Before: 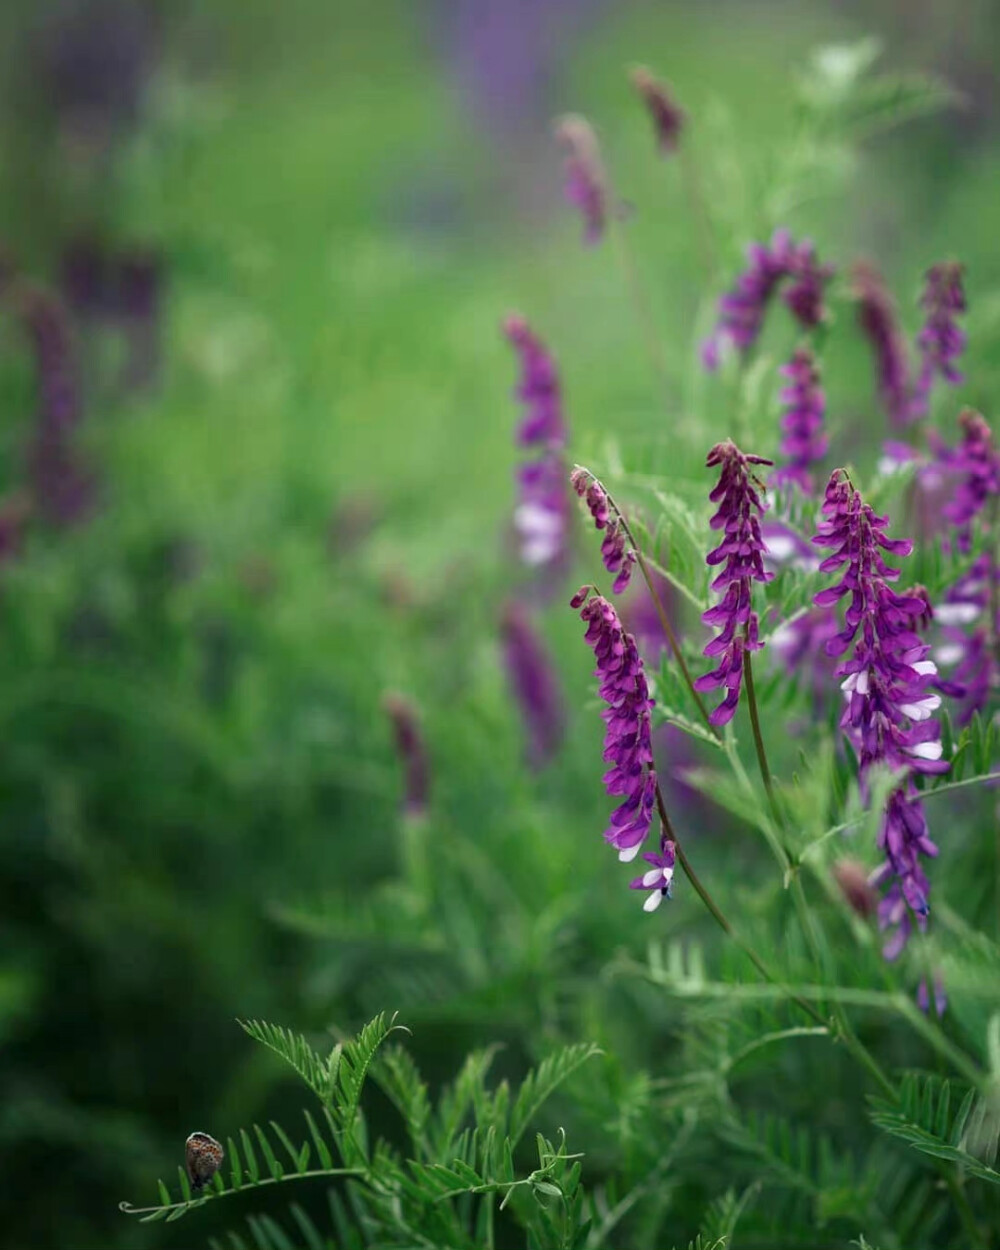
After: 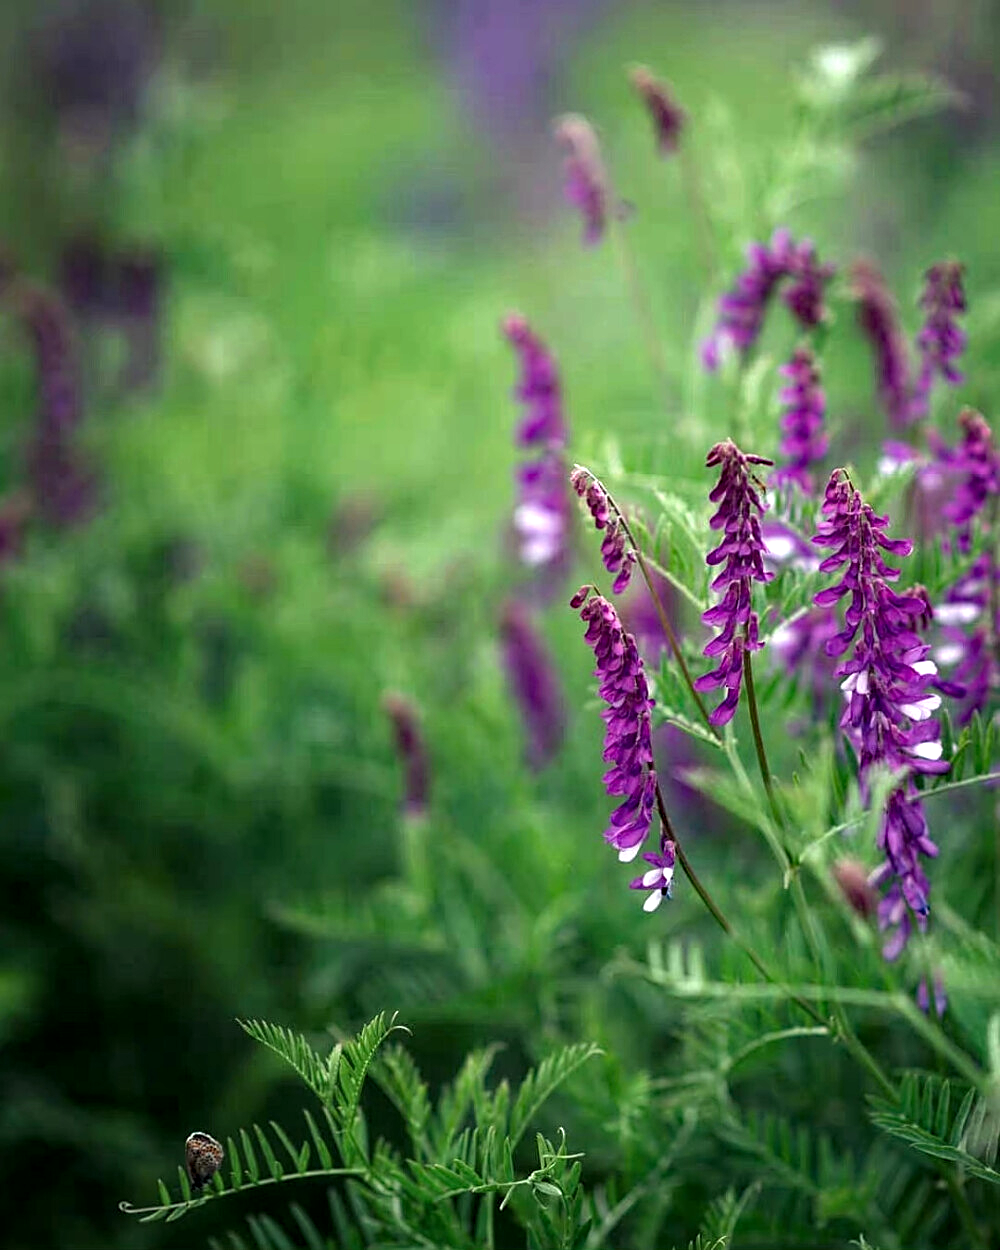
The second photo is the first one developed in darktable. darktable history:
haze removal: compatibility mode true, adaptive false
sharpen: on, module defaults
local contrast: highlights 105%, shadows 99%, detail 131%, midtone range 0.2
tone equalizer: -8 EV -0.408 EV, -7 EV -0.417 EV, -6 EV -0.317 EV, -5 EV -0.255 EV, -3 EV 0.242 EV, -2 EV 0.307 EV, -1 EV 0.411 EV, +0 EV 0.403 EV
